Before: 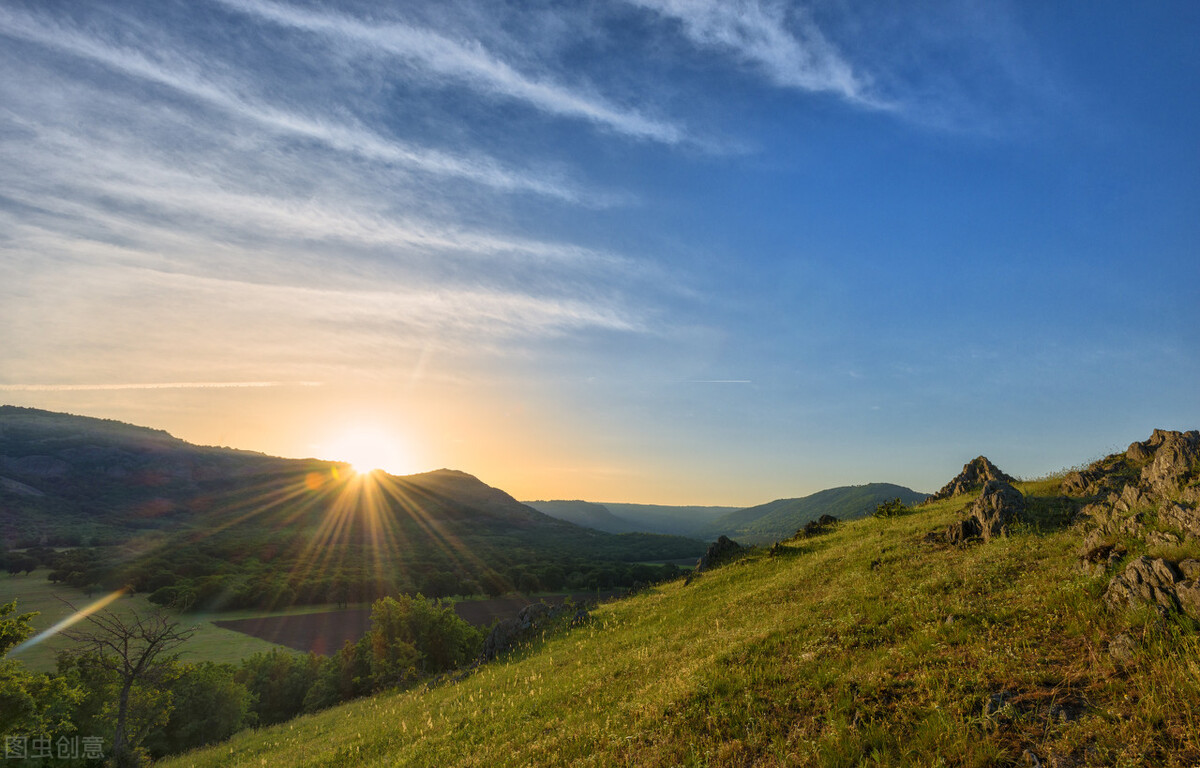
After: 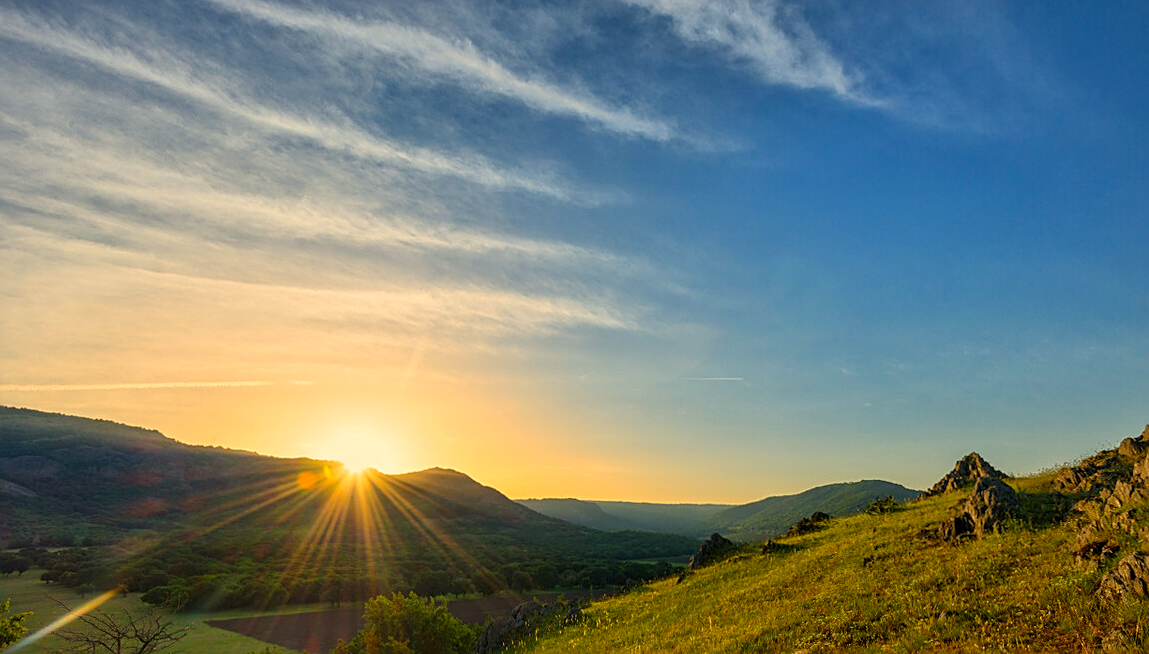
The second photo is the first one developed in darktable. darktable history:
color correction: highlights a* 2.7, highlights b* 23.37
crop and rotate: angle 0.23°, left 0.381%, right 3.254%, bottom 14.299%
sharpen: amount 0.491
